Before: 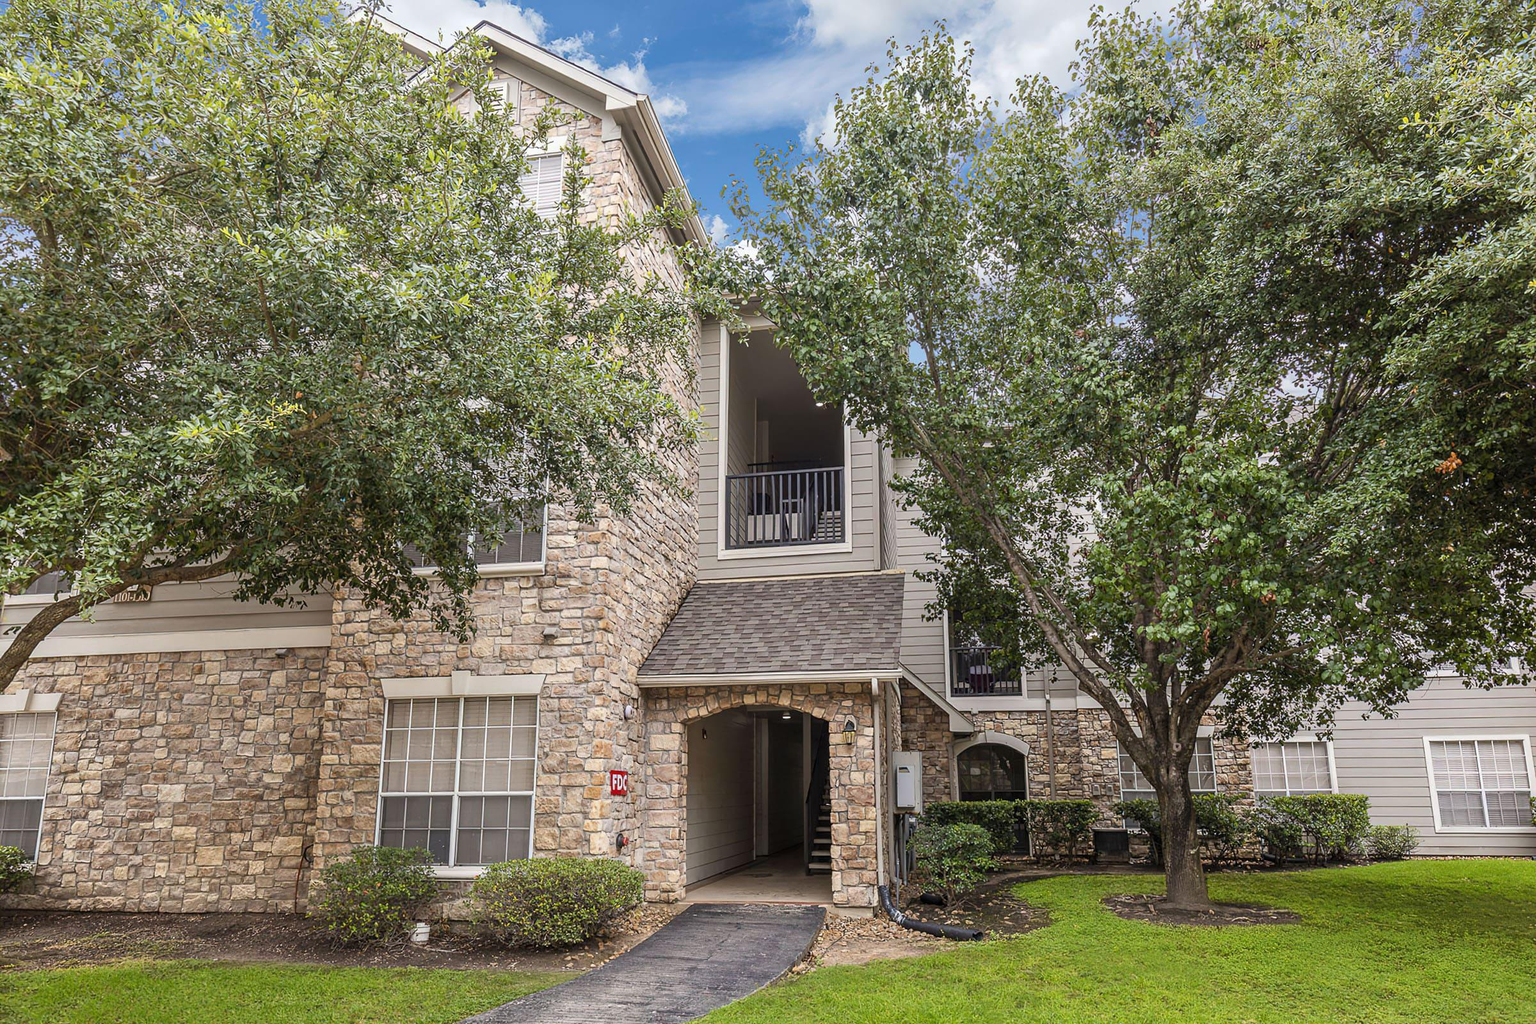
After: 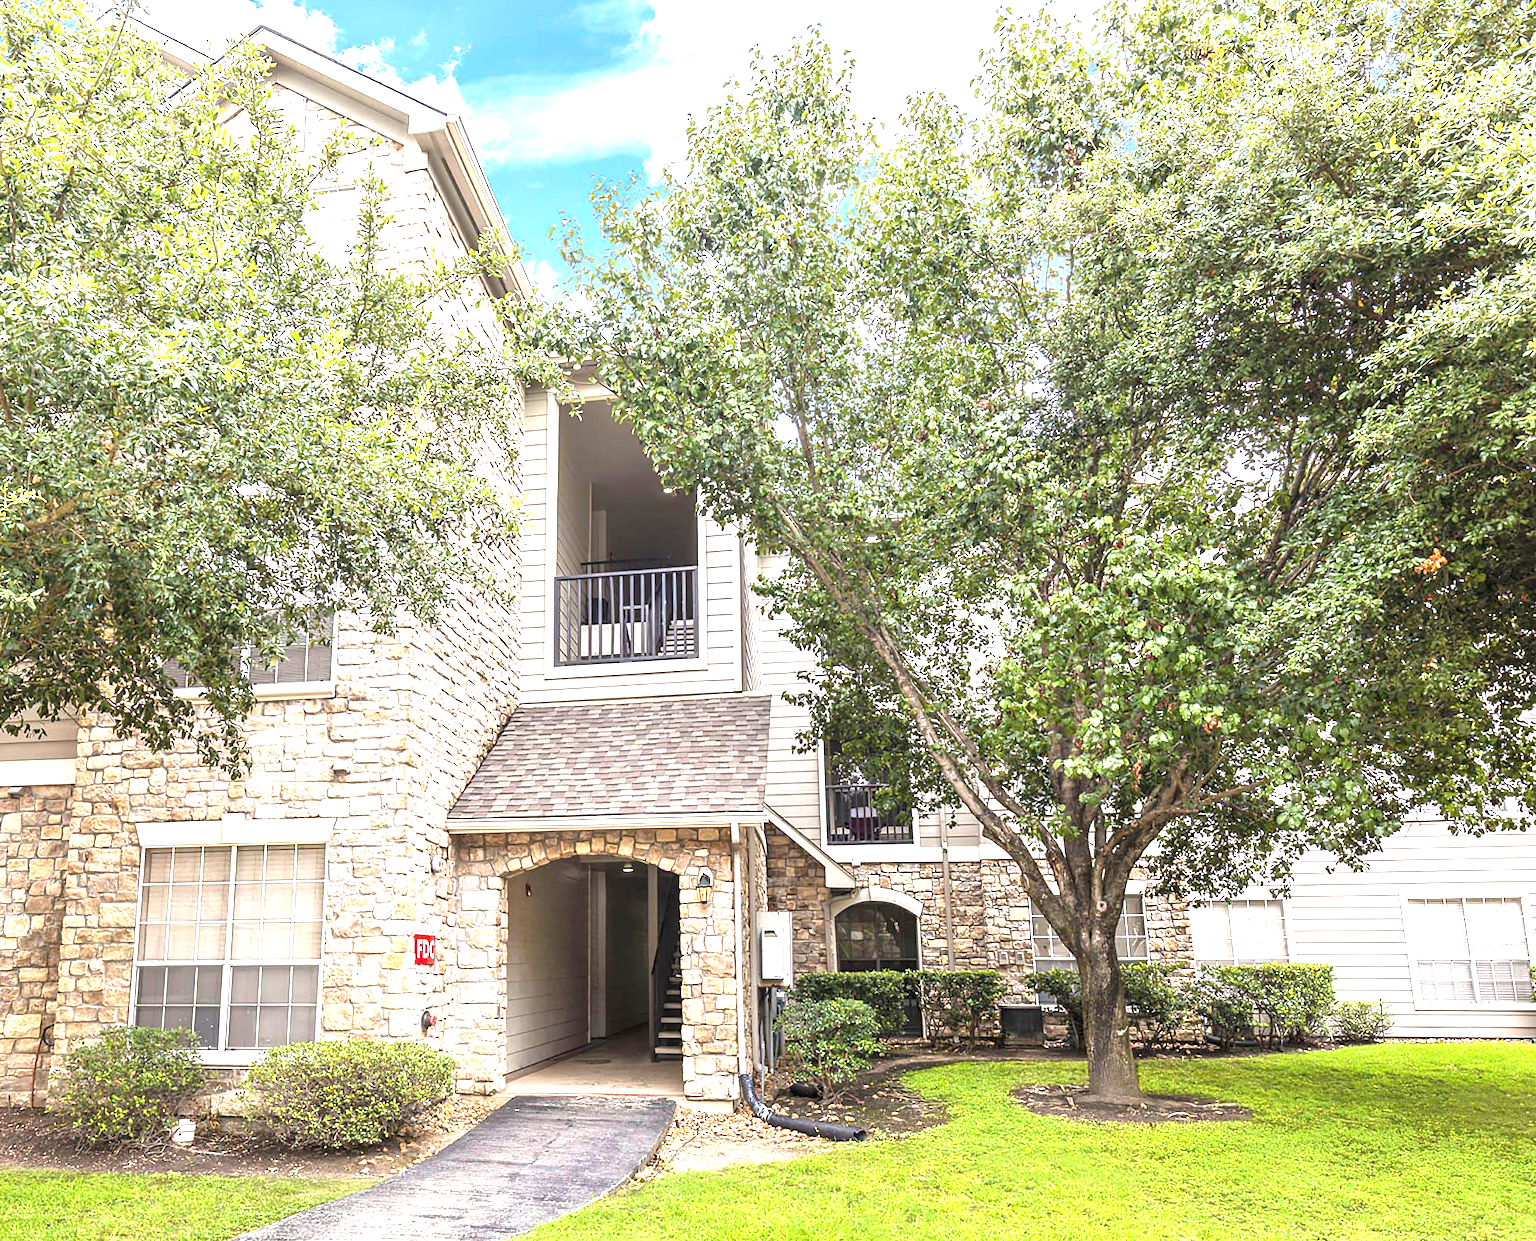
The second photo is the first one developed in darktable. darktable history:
crop: left 17.537%, bottom 0.039%
exposure: black level correction 0, exposure 1.709 EV, compensate highlight preservation false
